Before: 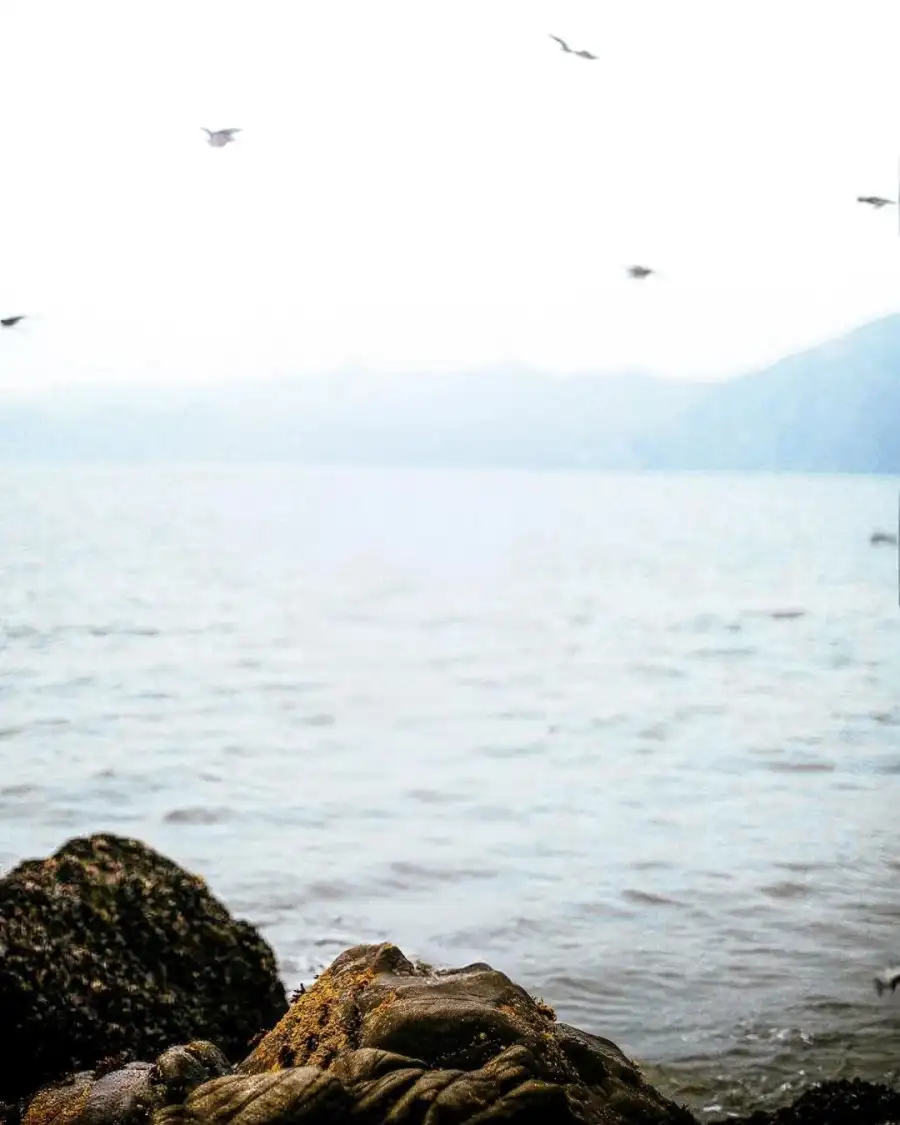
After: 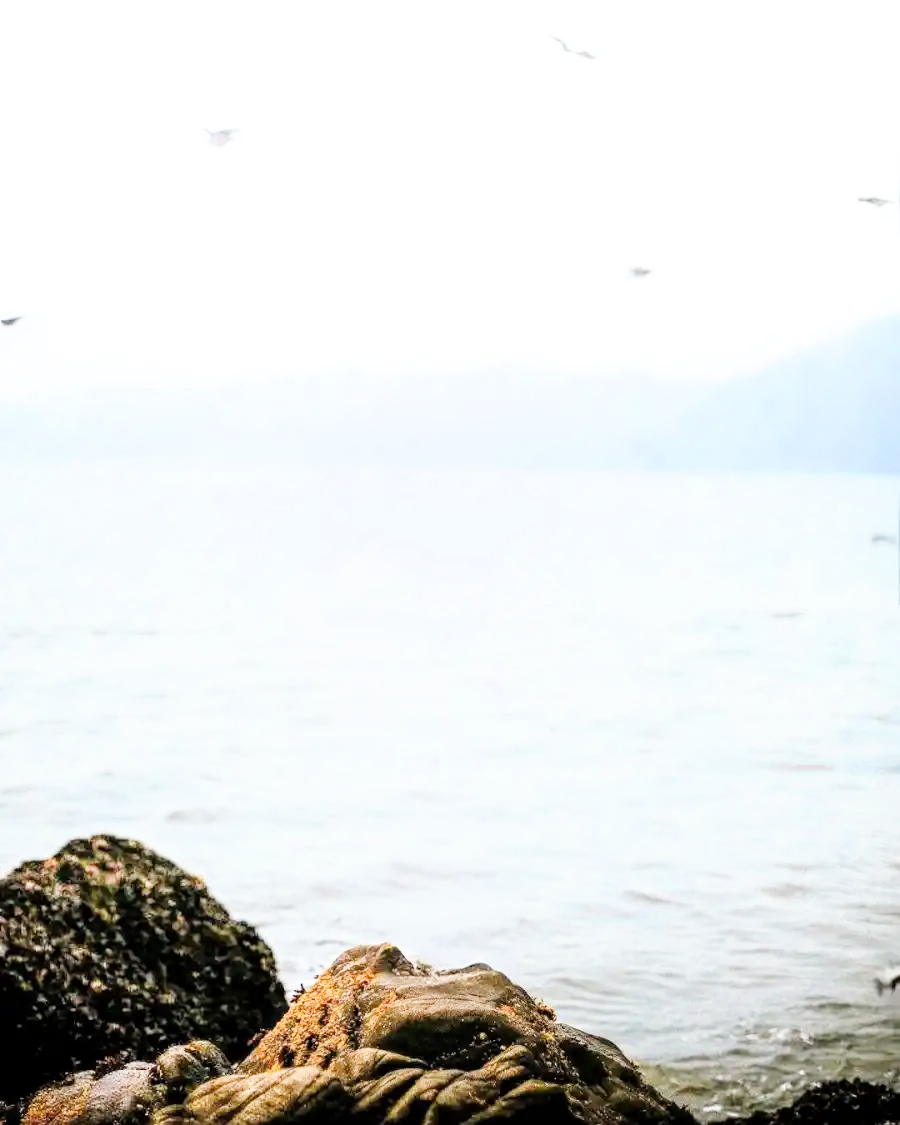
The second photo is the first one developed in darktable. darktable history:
exposure: exposure 1.997 EV, compensate exposure bias true, compensate highlight preservation false
filmic rgb: black relative exposure -7.65 EV, white relative exposure 4.56 EV, hardness 3.61, iterations of high-quality reconstruction 0
